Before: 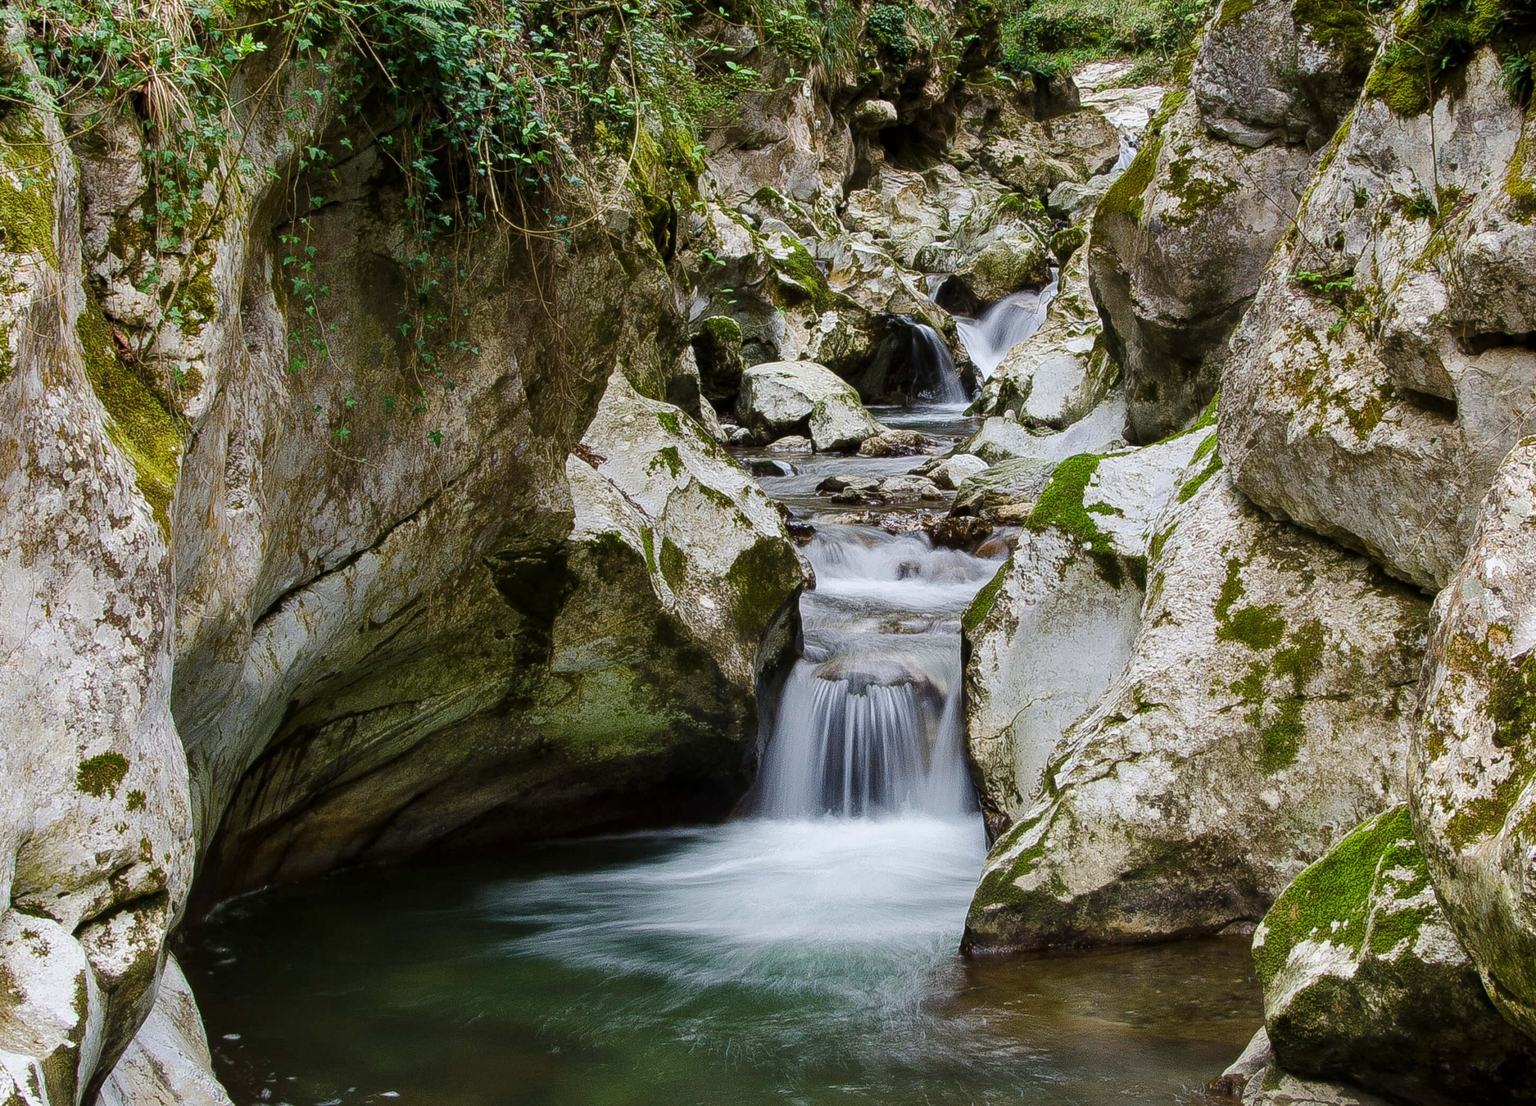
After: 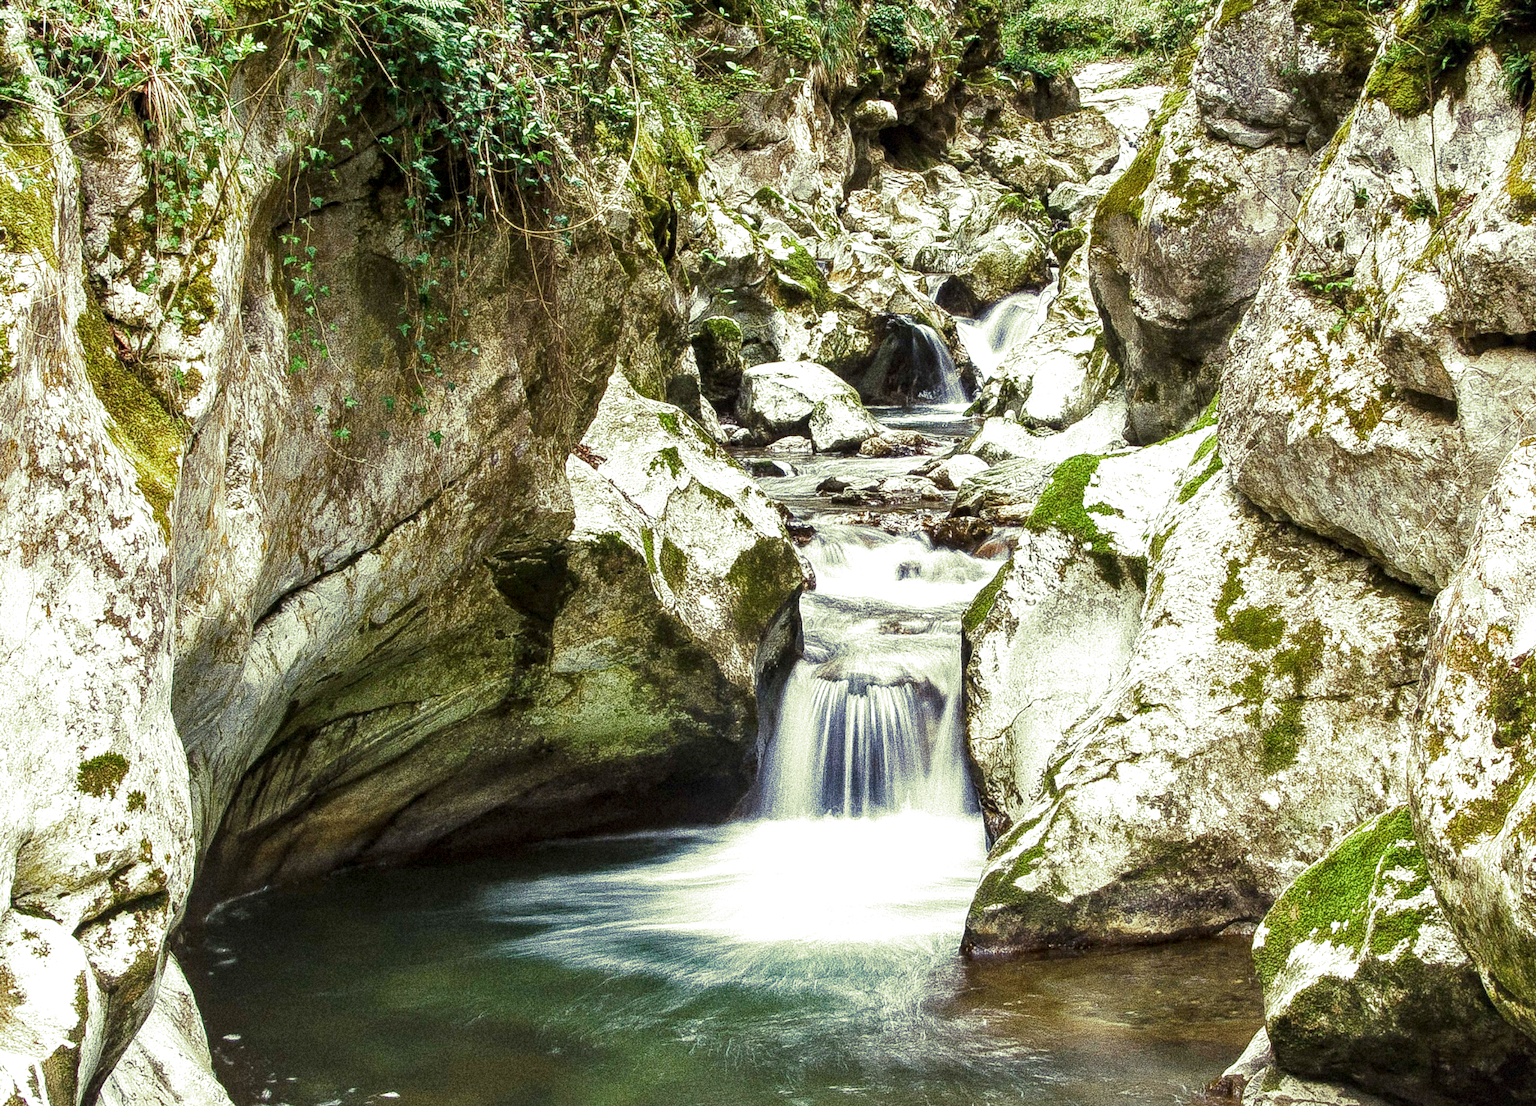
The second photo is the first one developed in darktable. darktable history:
split-toning: shadows › hue 290.82°, shadows › saturation 0.34, highlights › saturation 0.38, balance 0, compress 50%
grain: coarseness 14.49 ISO, strength 48.04%, mid-tones bias 35%
exposure: exposure 1 EV, compensate highlight preservation false
local contrast: on, module defaults
